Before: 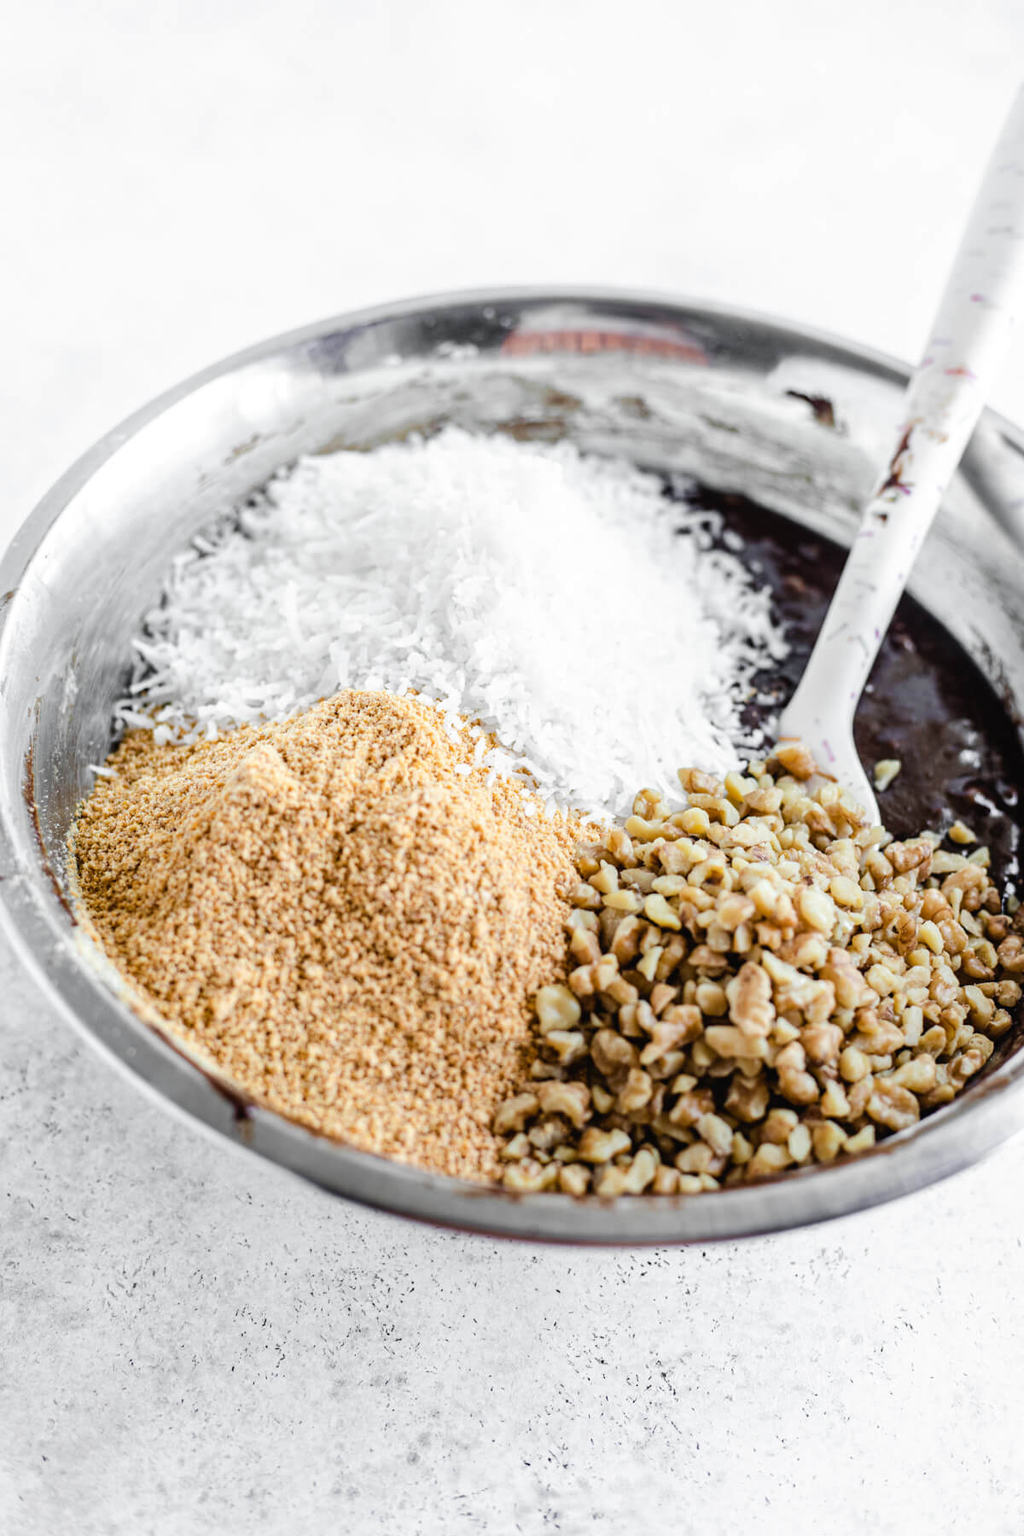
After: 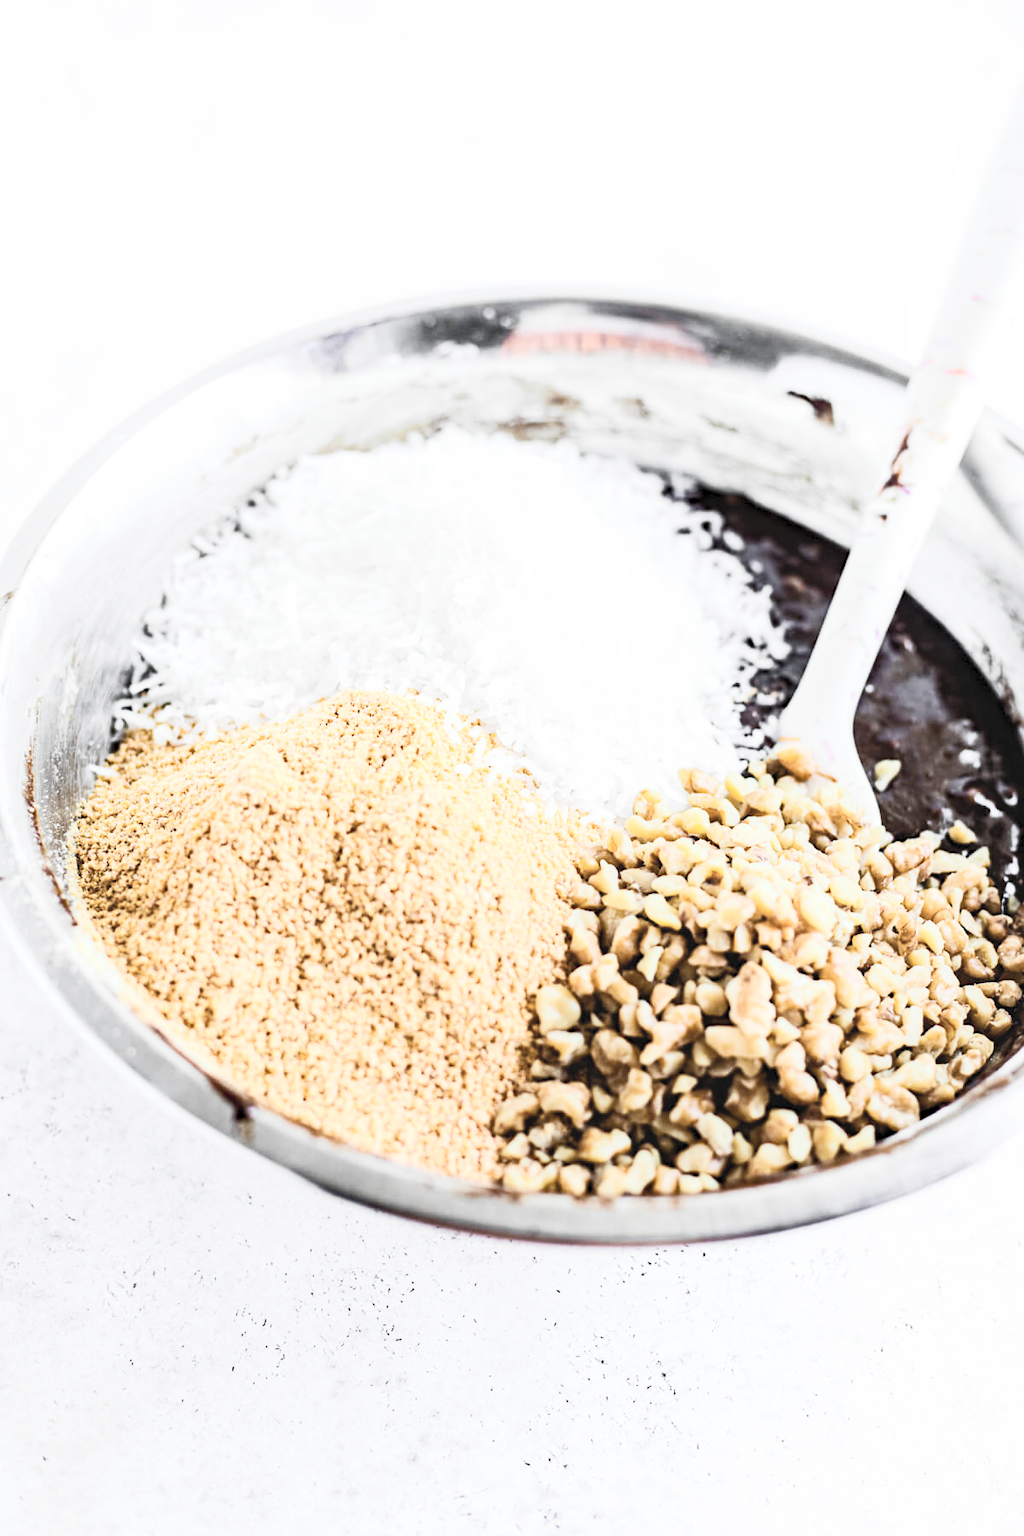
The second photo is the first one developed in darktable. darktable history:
contrast brightness saturation: contrast 0.425, brightness 0.564, saturation -0.196
haze removal: compatibility mode true, adaptive false
base curve: curves: ch0 [(0, 0) (0.235, 0.266) (0.503, 0.496) (0.786, 0.72) (1, 1)], preserve colors none
